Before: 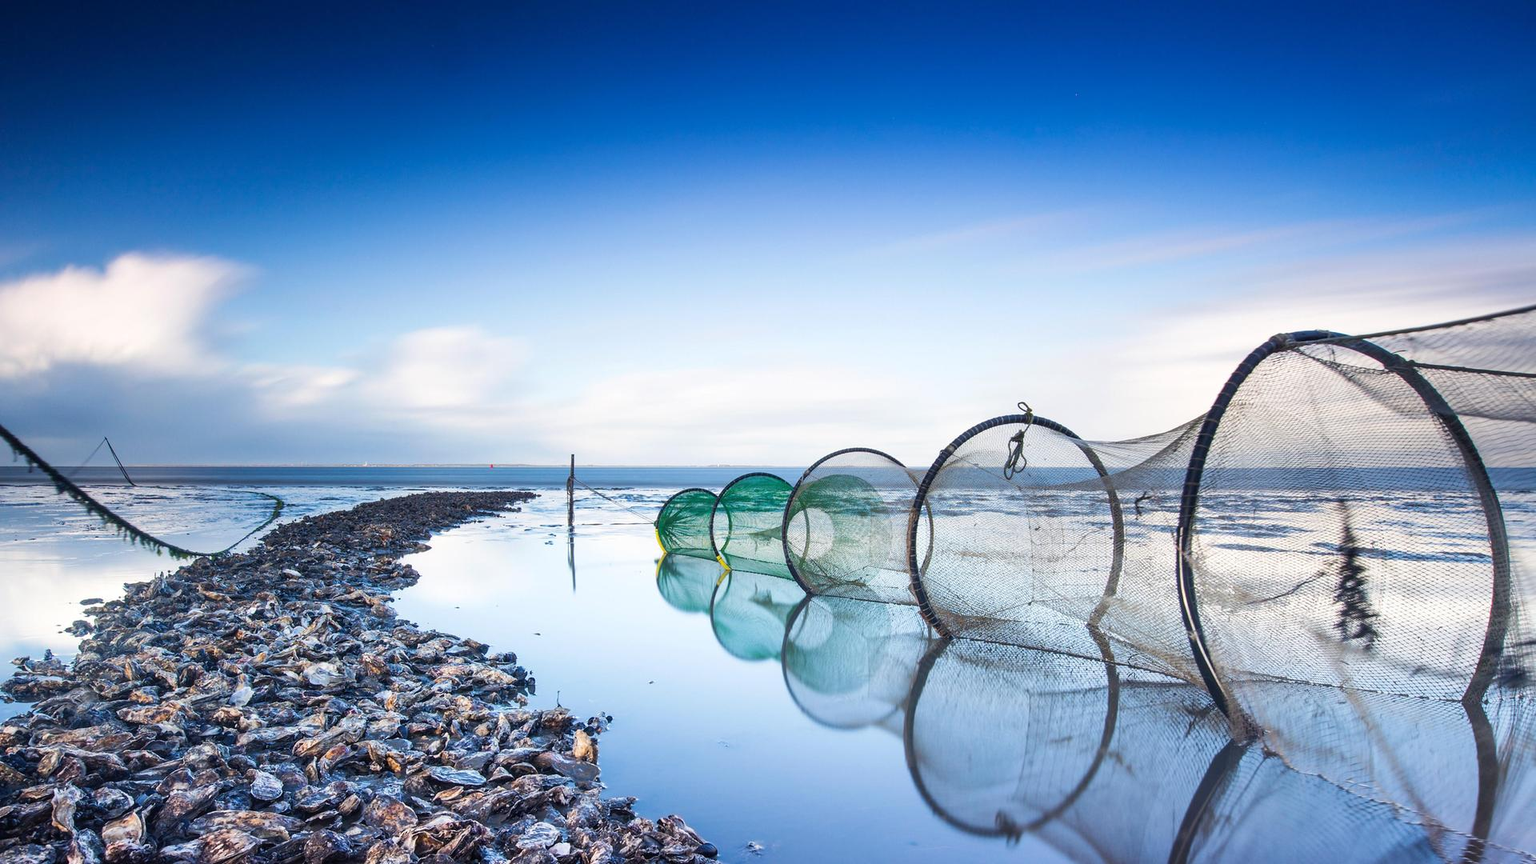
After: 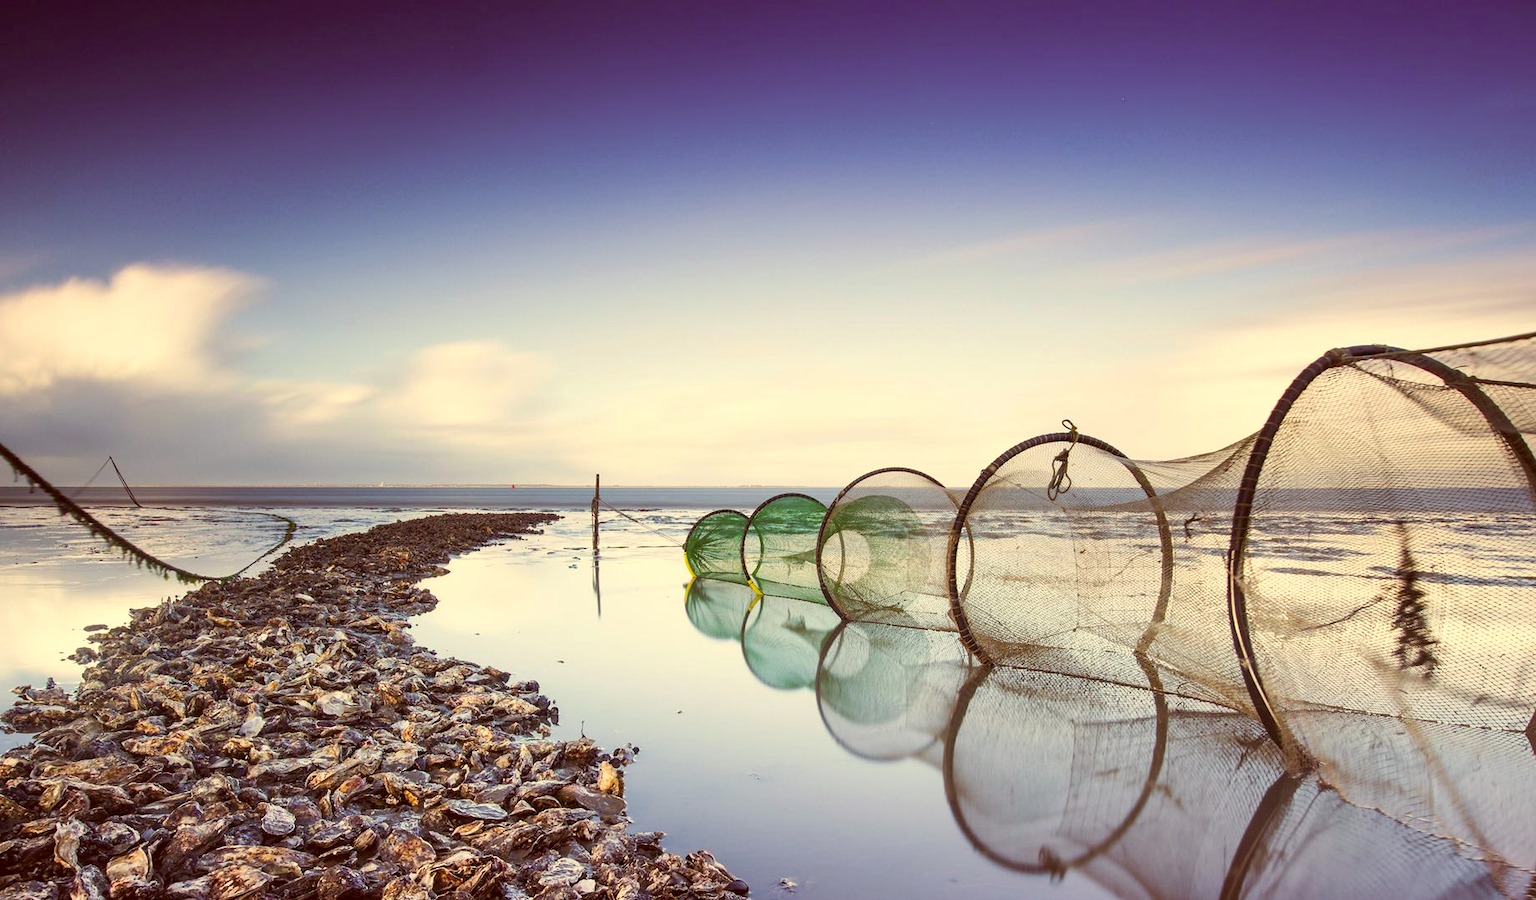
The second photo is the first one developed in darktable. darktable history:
color correction: highlights a* 1.12, highlights b* 24.26, shadows a* 15.58, shadows b* 24.26
crop: right 4.126%, bottom 0.031%
